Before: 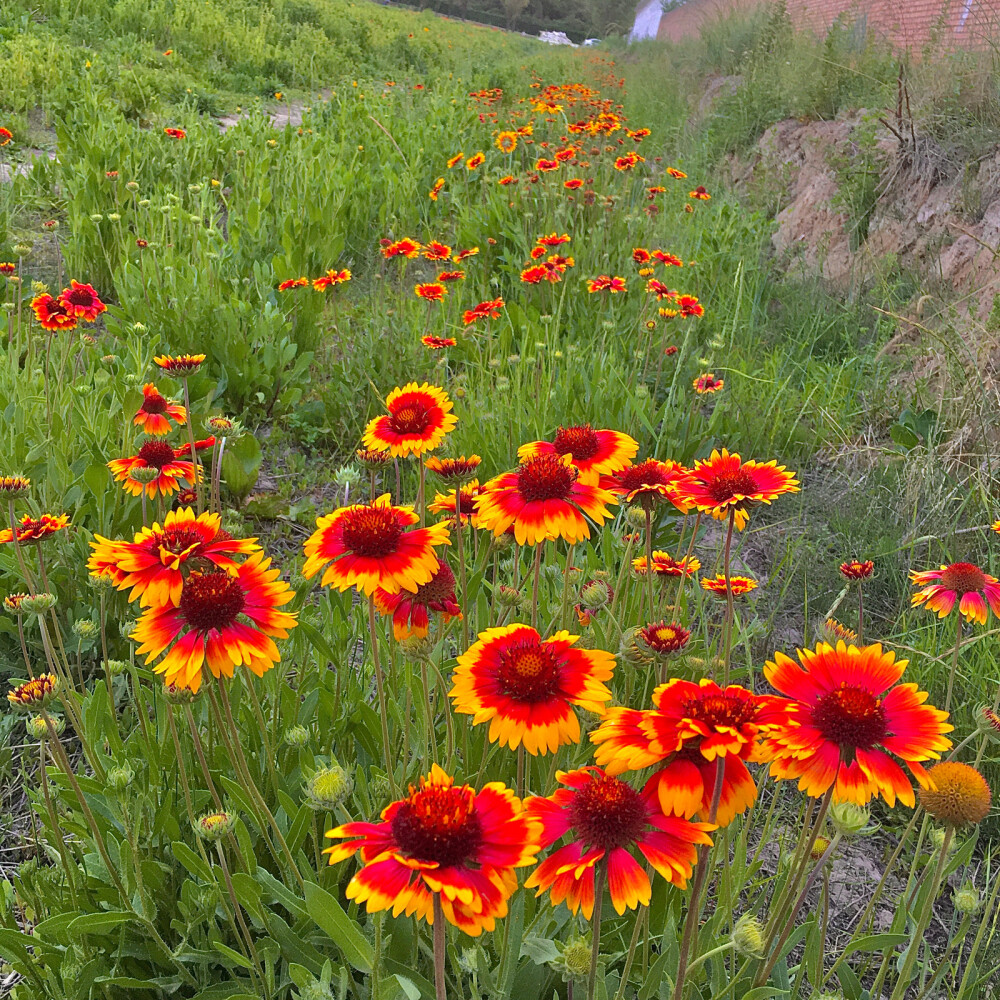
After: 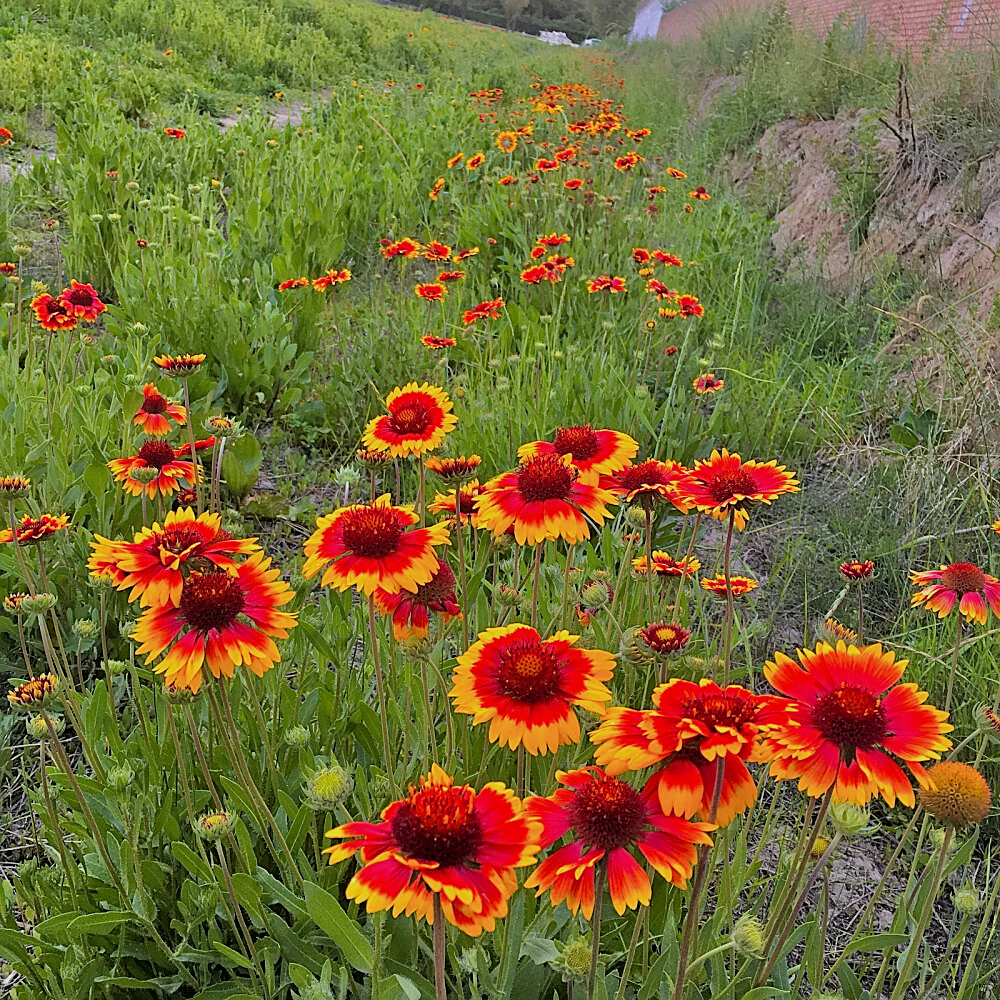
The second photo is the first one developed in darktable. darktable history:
filmic rgb: black relative exposure -7.94 EV, white relative exposure 4.19 EV, hardness 4.07, latitude 52.09%, contrast 1.01, shadows ↔ highlights balance 5.26%
sharpen: on, module defaults
